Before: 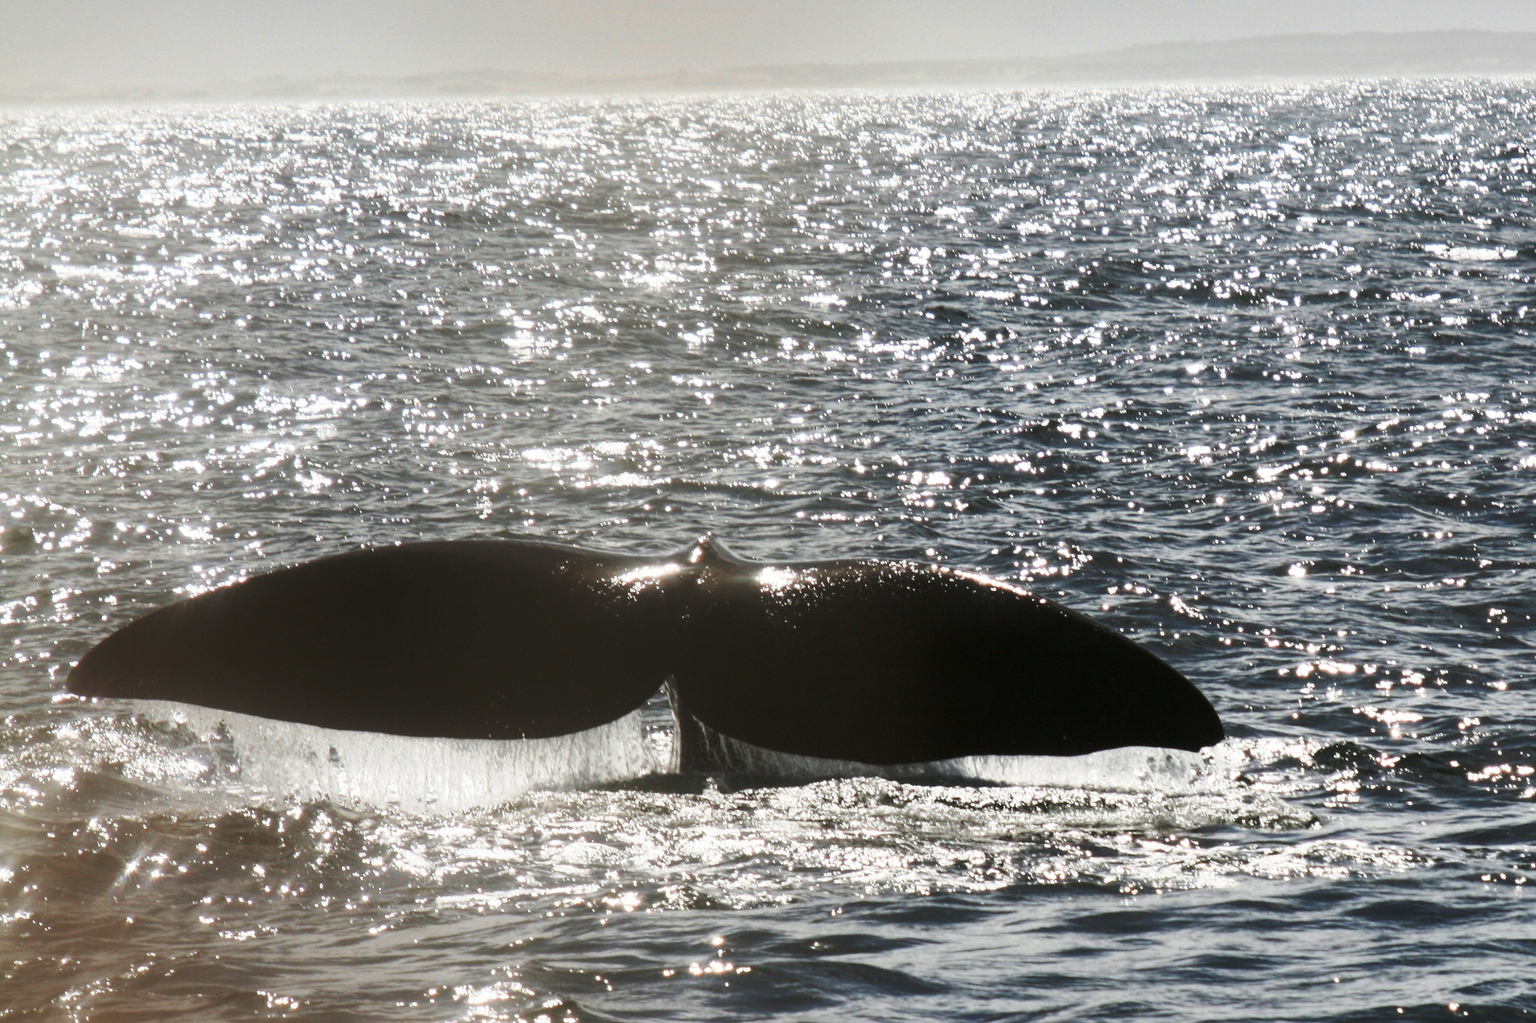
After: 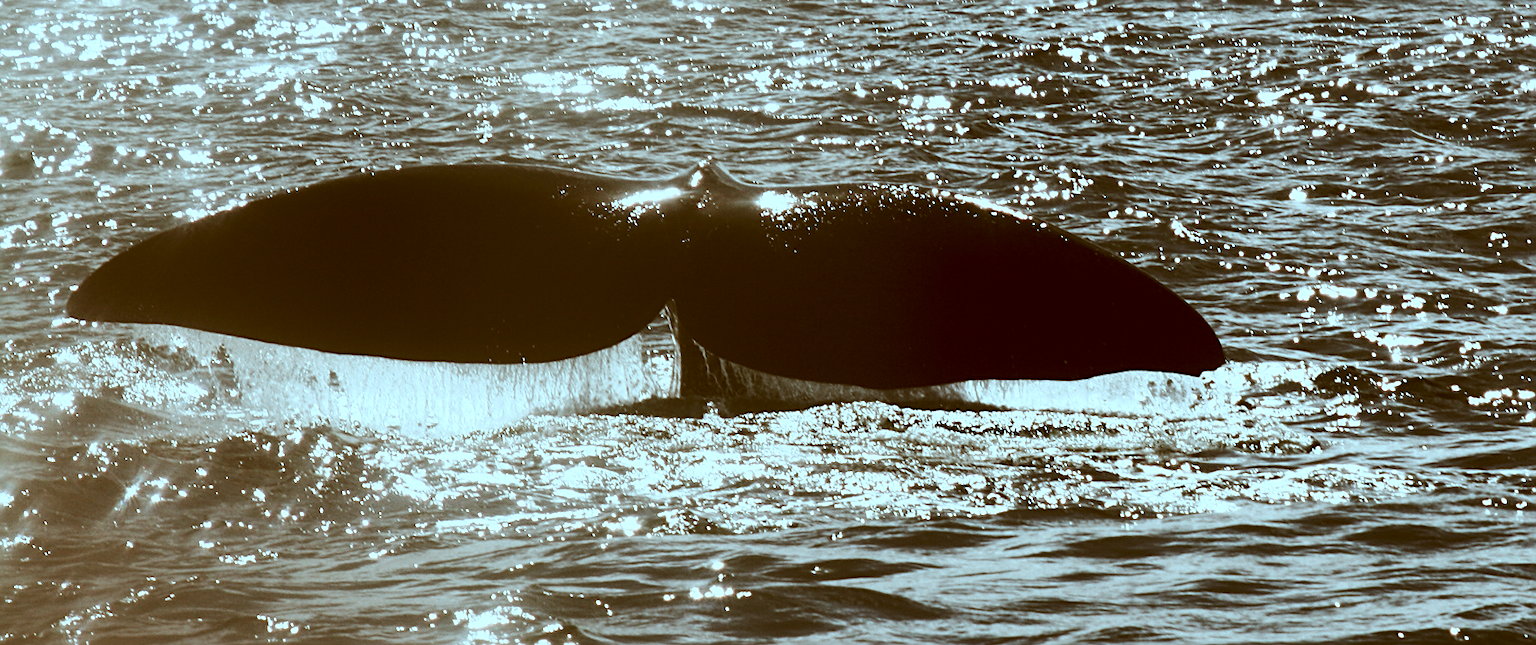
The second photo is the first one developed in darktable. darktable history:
crop and rotate: top 36.883%
contrast brightness saturation: contrast 0.104, saturation -0.379
sharpen: on, module defaults
color correction: highlights a* -13.87, highlights b* -16.9, shadows a* 10.83, shadows b* 29.33
tone equalizer: on, module defaults
